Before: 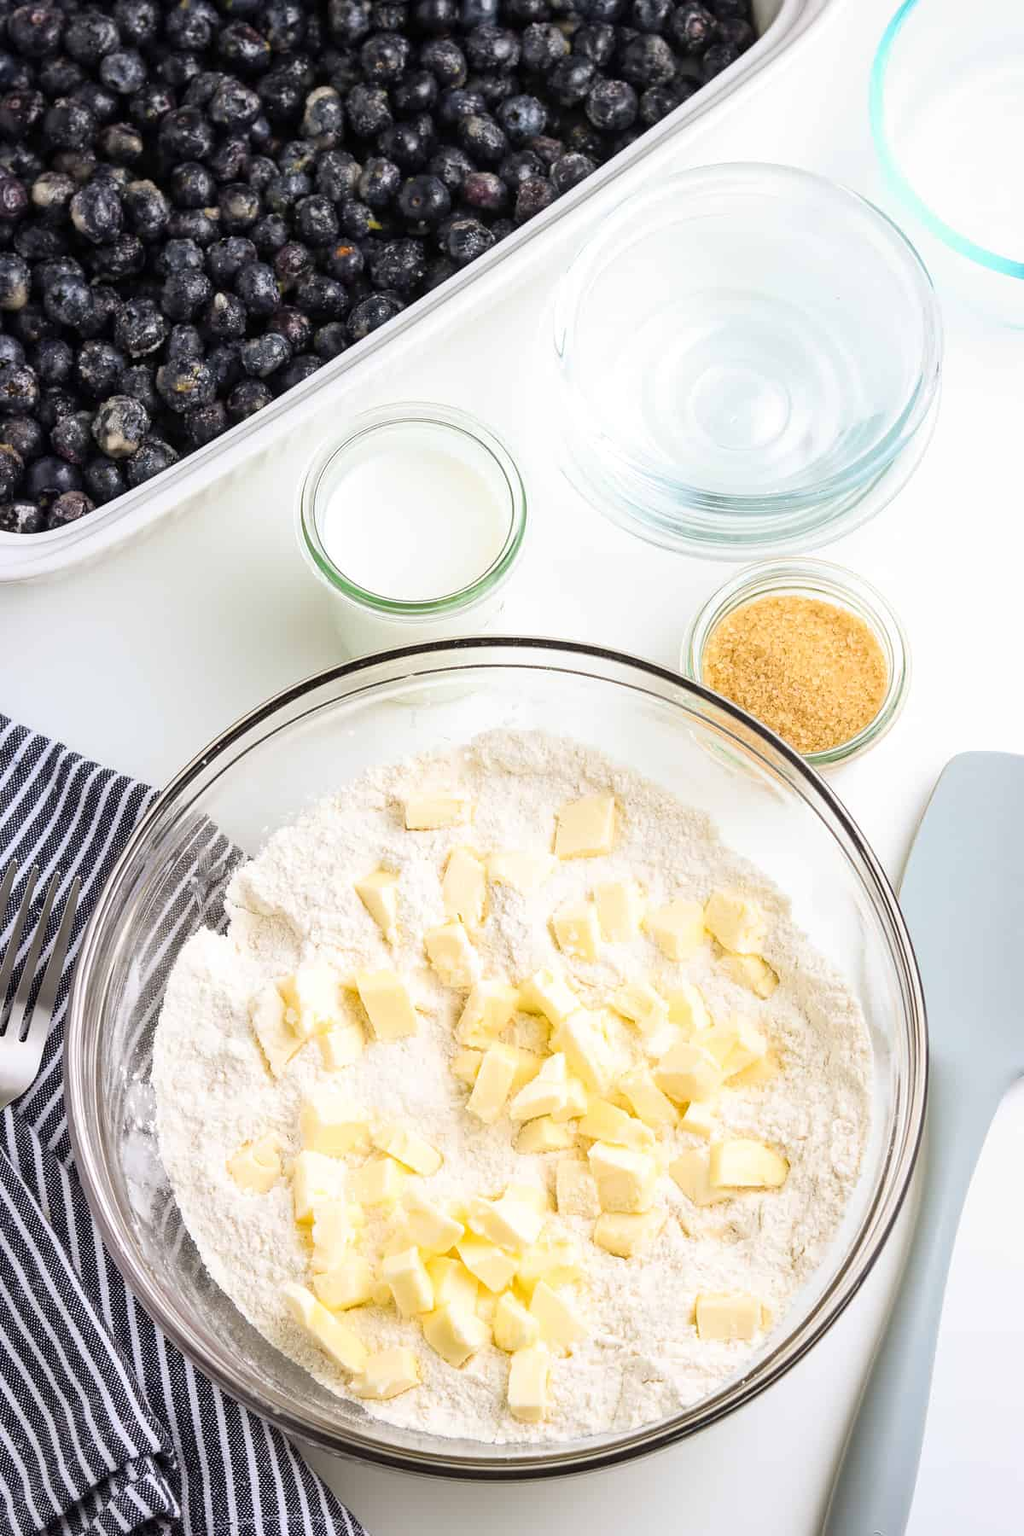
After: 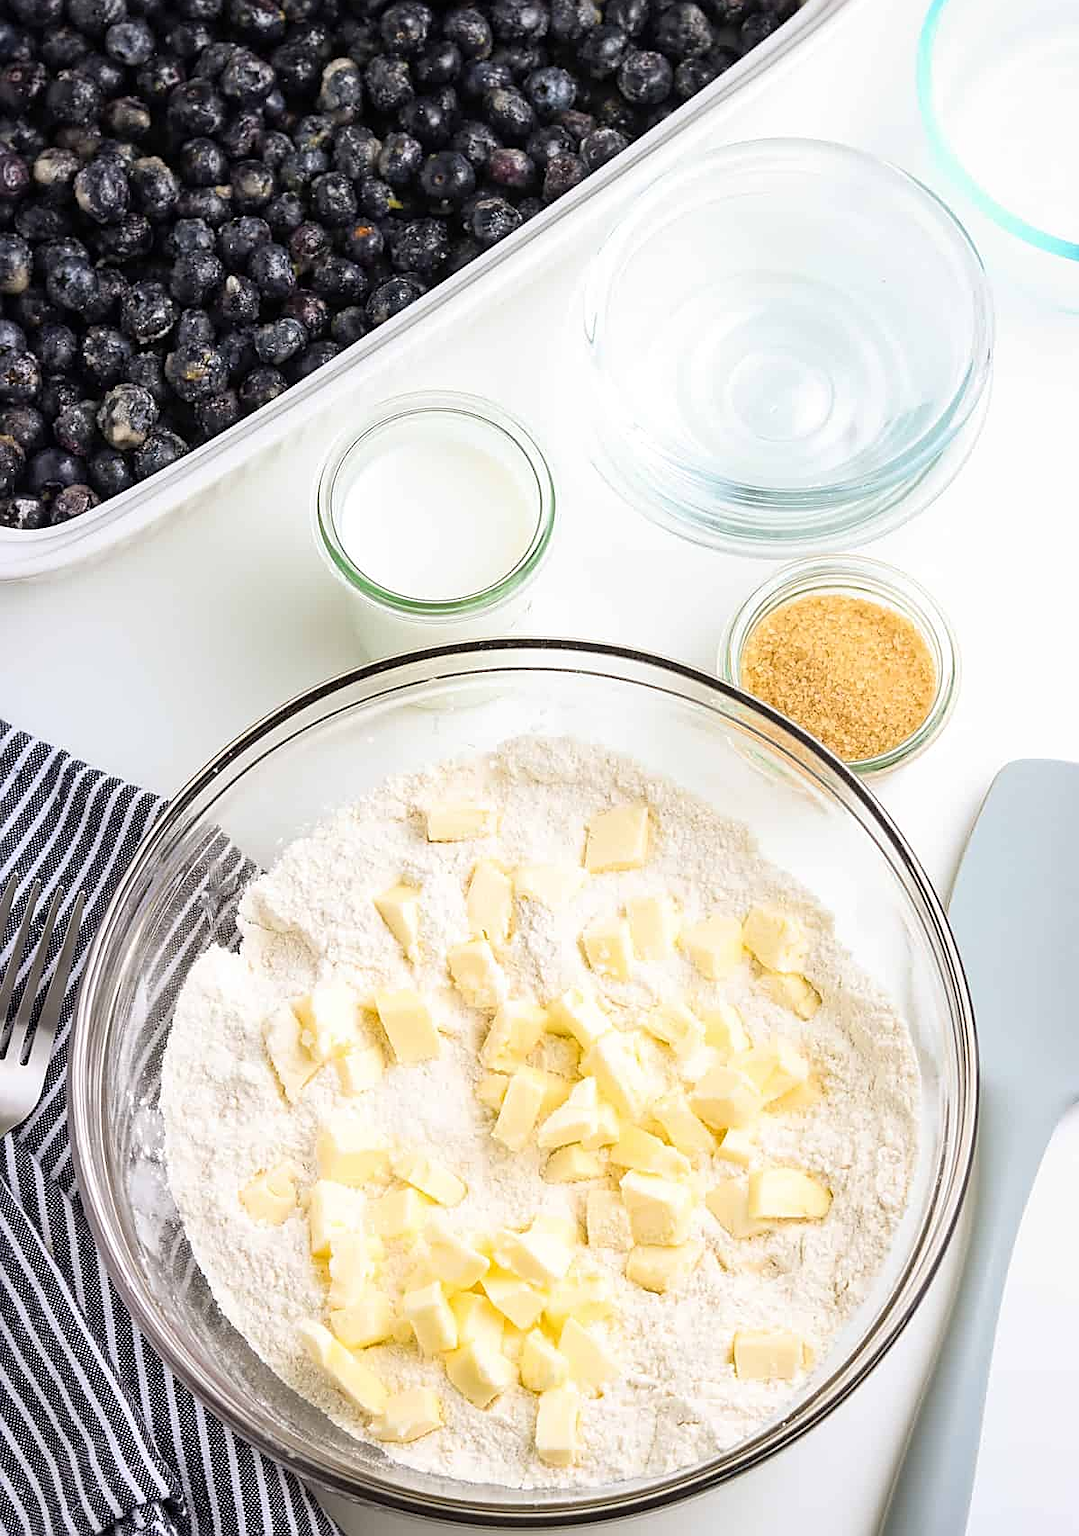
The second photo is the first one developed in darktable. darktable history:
sharpen: on, module defaults
crop and rotate: top 2.086%, bottom 3.03%
